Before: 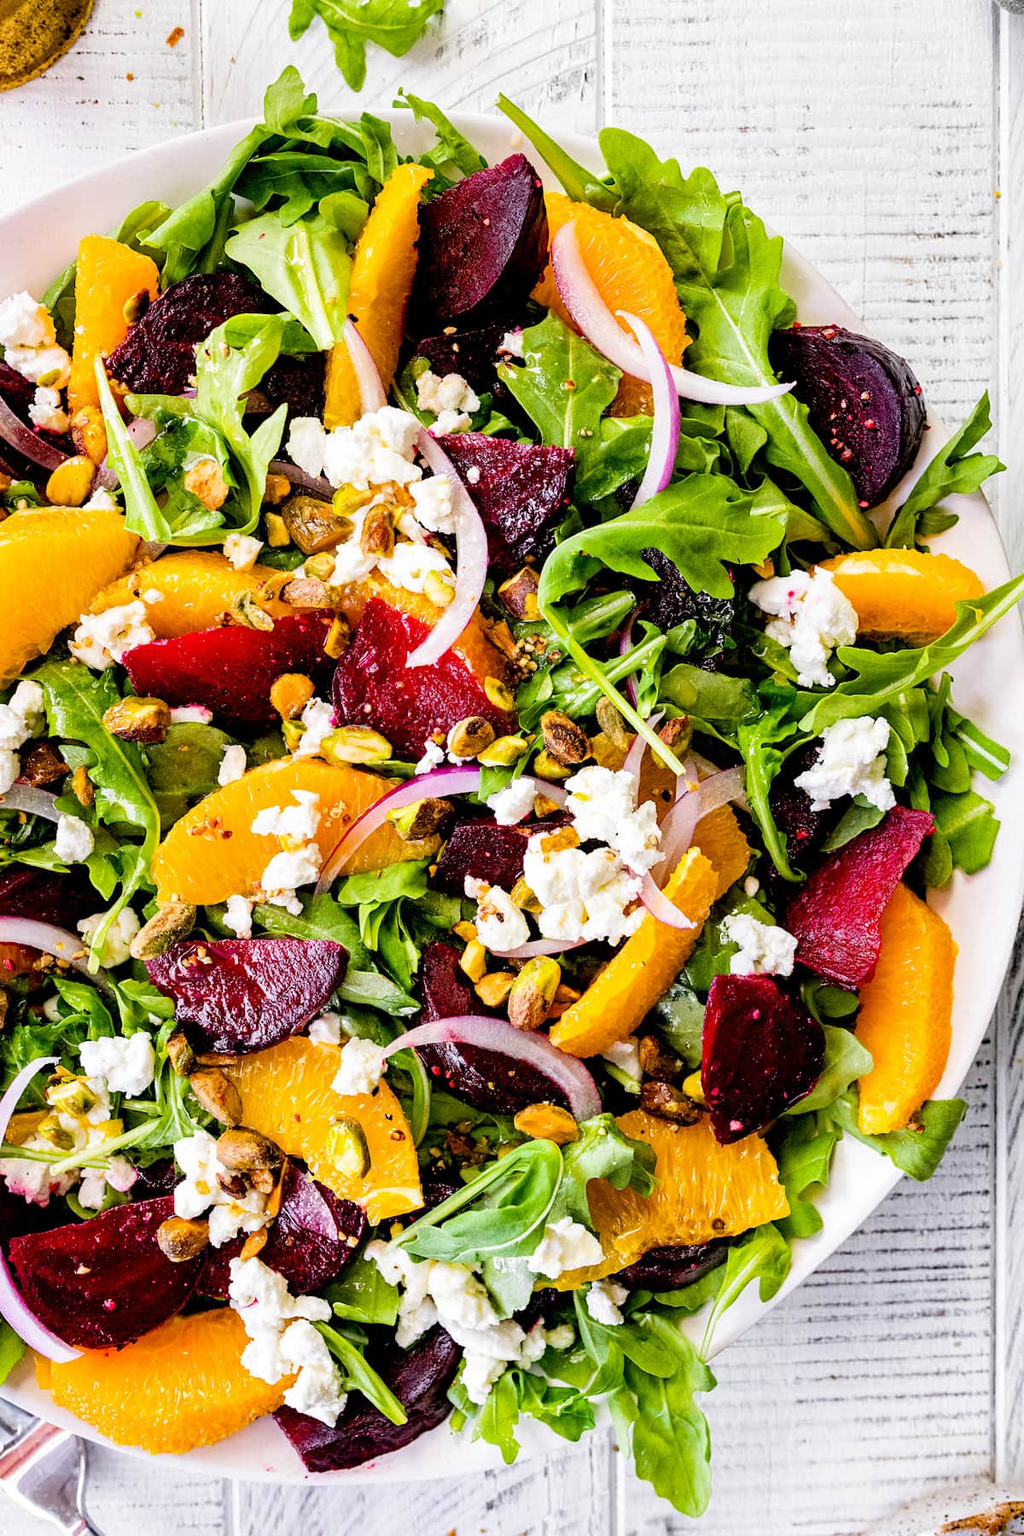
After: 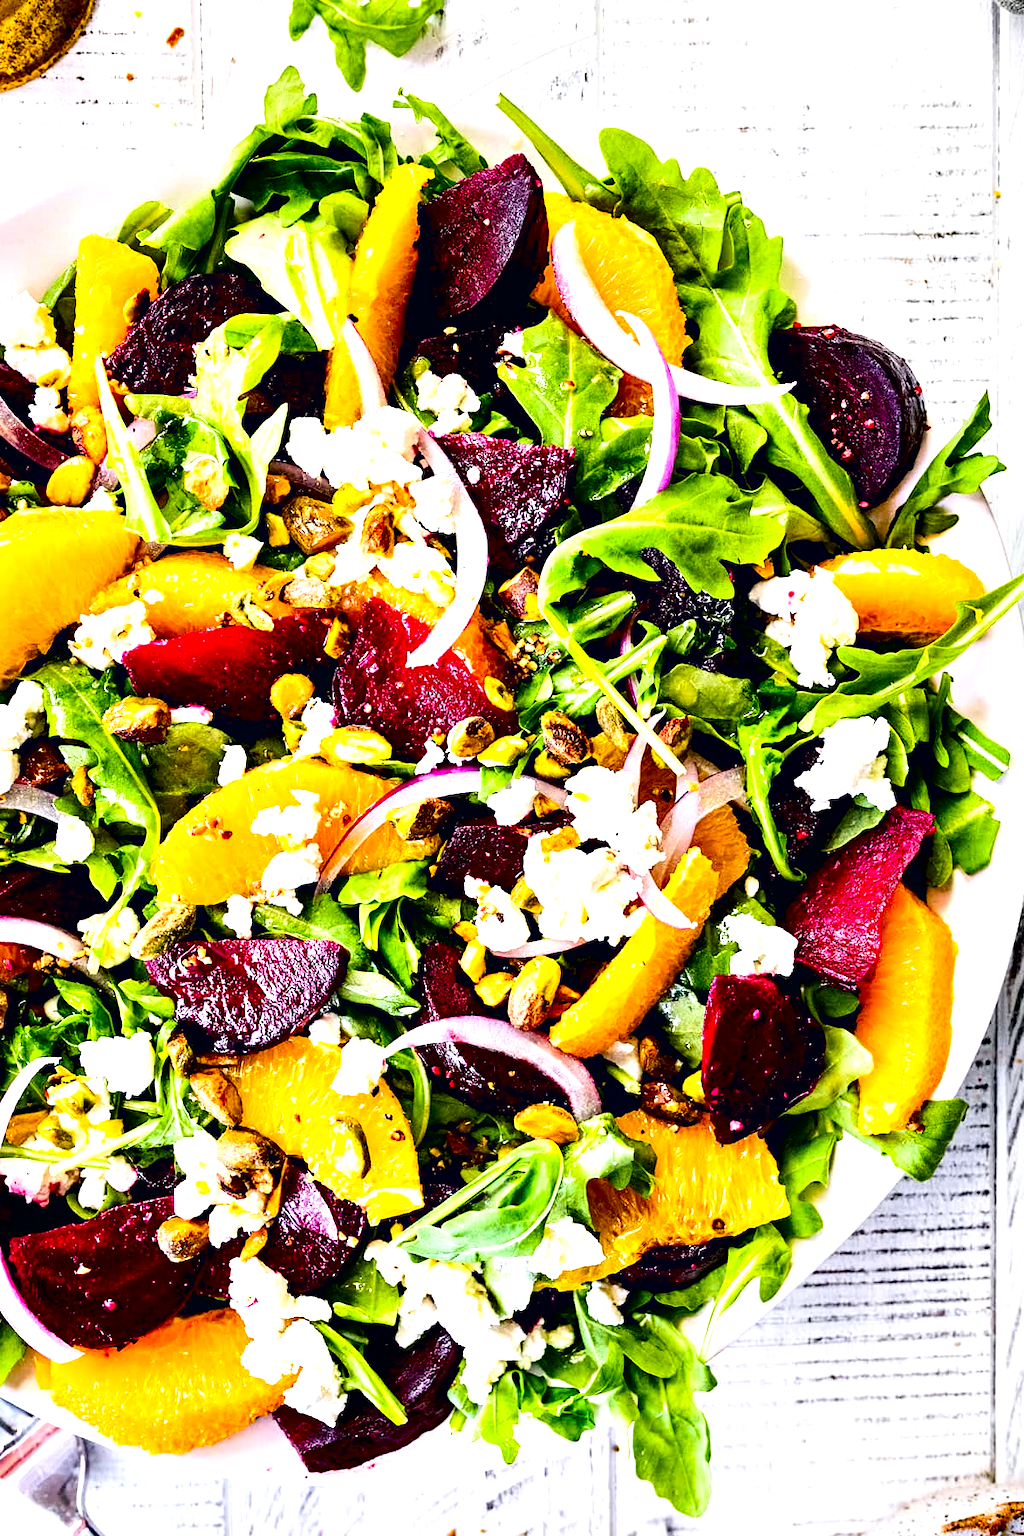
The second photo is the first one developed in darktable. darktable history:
contrast equalizer: octaves 7, y [[0.6 ×6], [0.55 ×6], [0 ×6], [0 ×6], [0 ×6]]
exposure: black level correction 0.001, exposure 0.5 EV, compensate highlight preservation false
contrast brightness saturation: contrast 0.148, brightness -0.015, saturation 0.096
